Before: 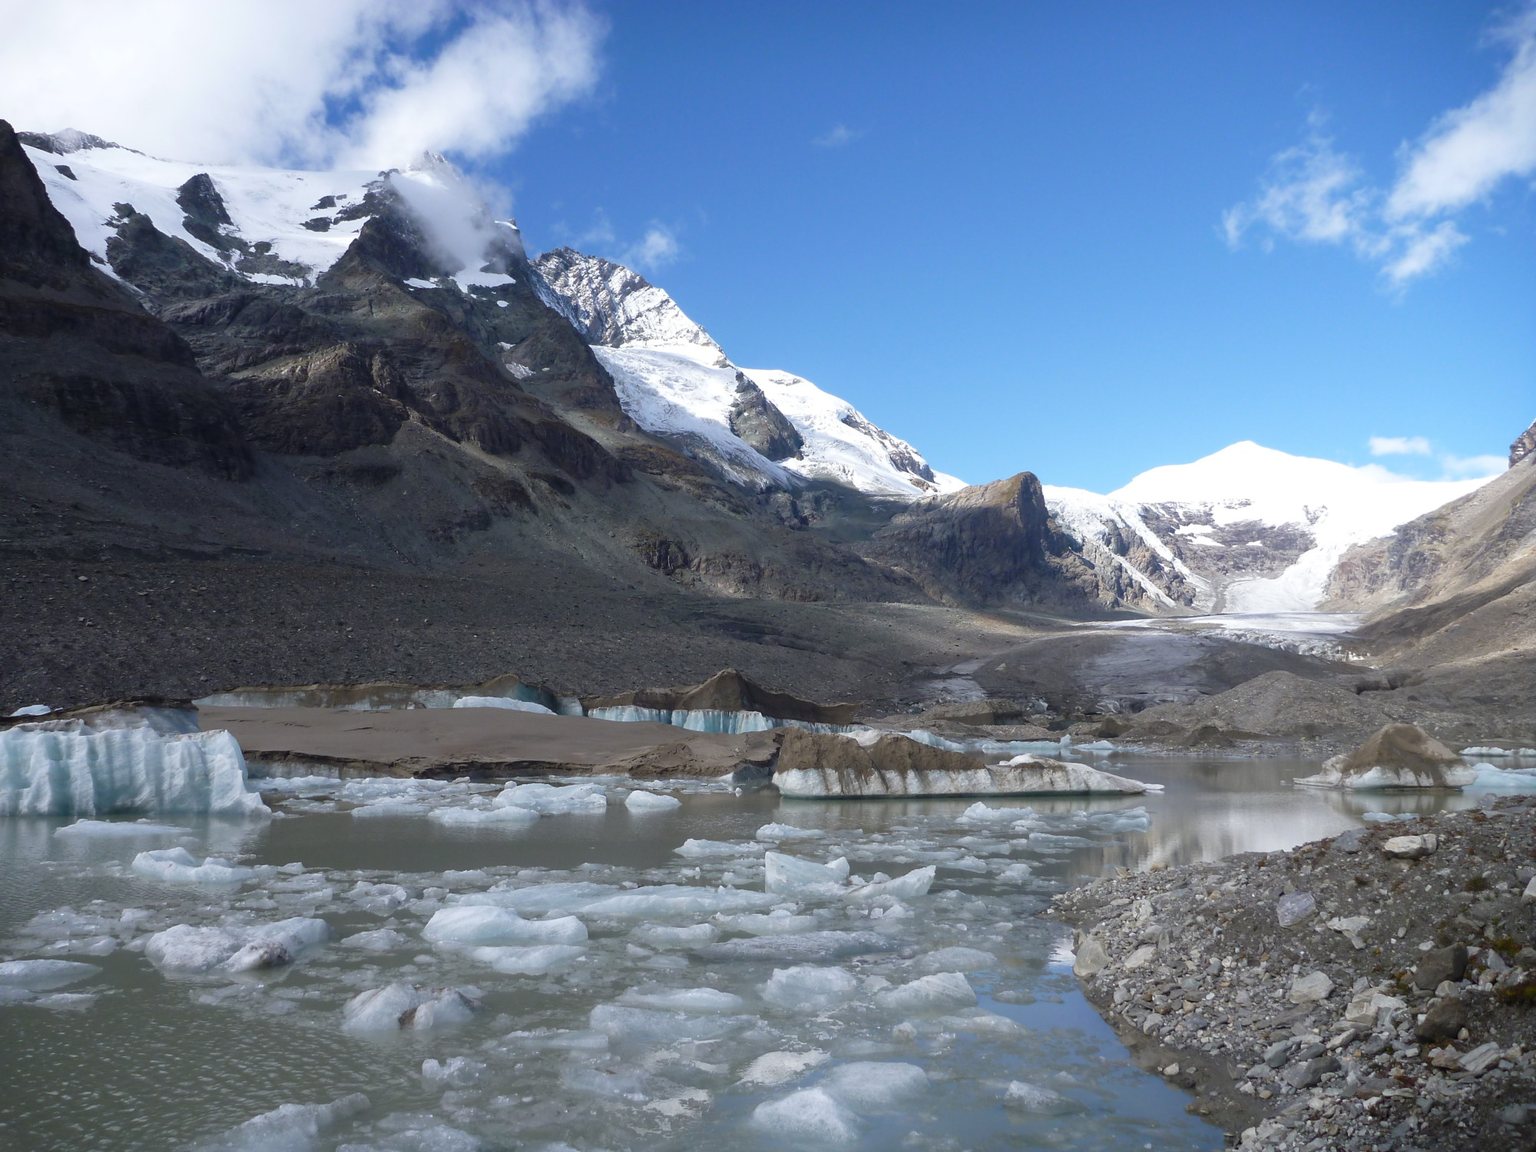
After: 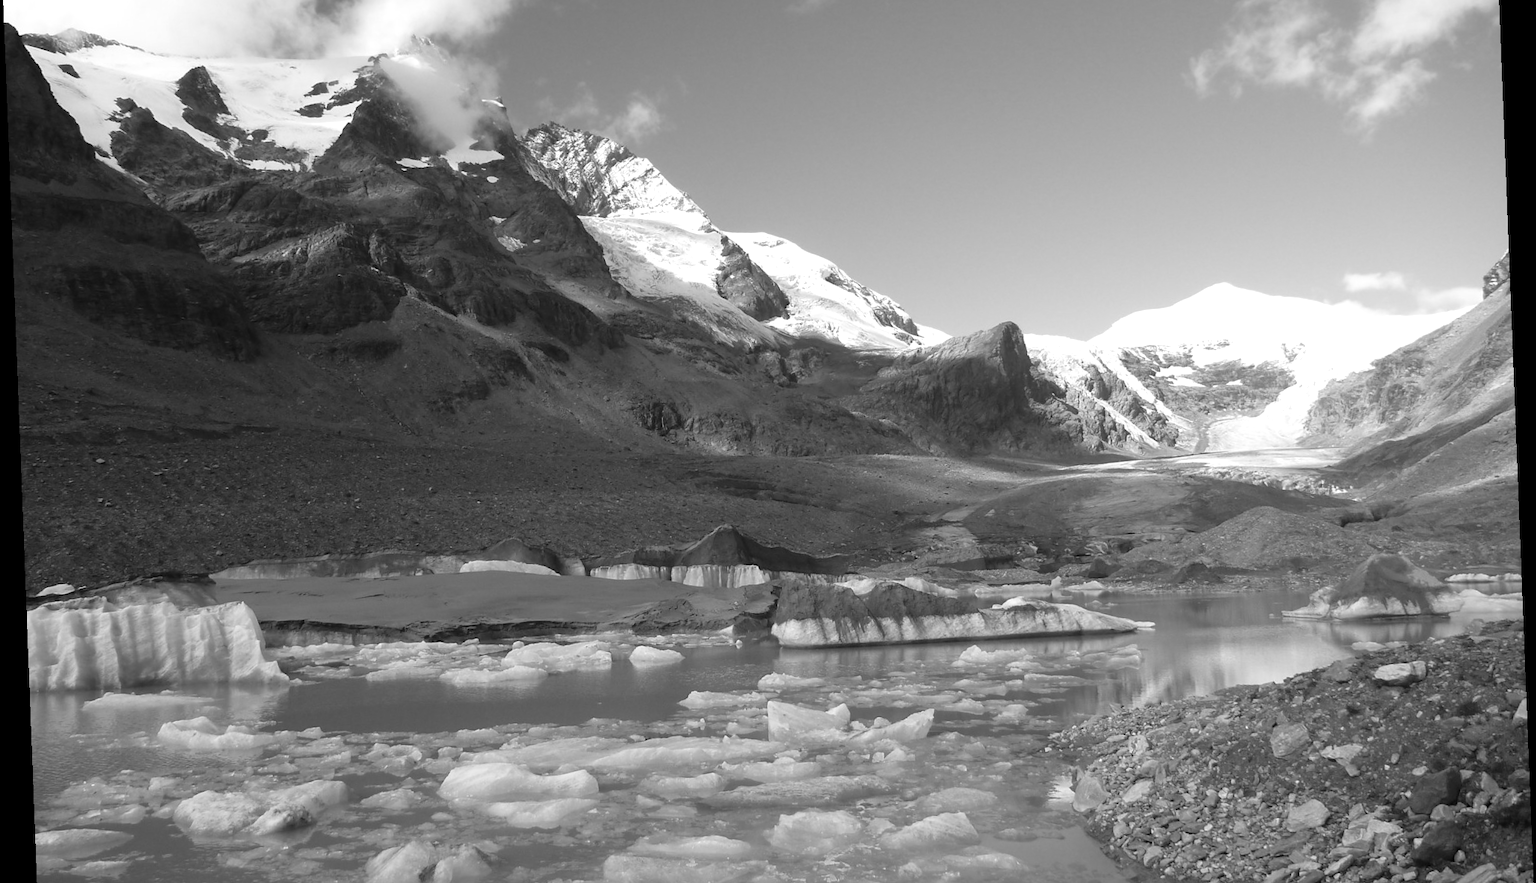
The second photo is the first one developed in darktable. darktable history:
crop: top 13.819%, bottom 11.169%
exposure: exposure 0.15 EV, compensate highlight preservation false
monochrome: on, module defaults
rotate and perspective: rotation -2.22°, lens shift (horizontal) -0.022, automatic cropping off
